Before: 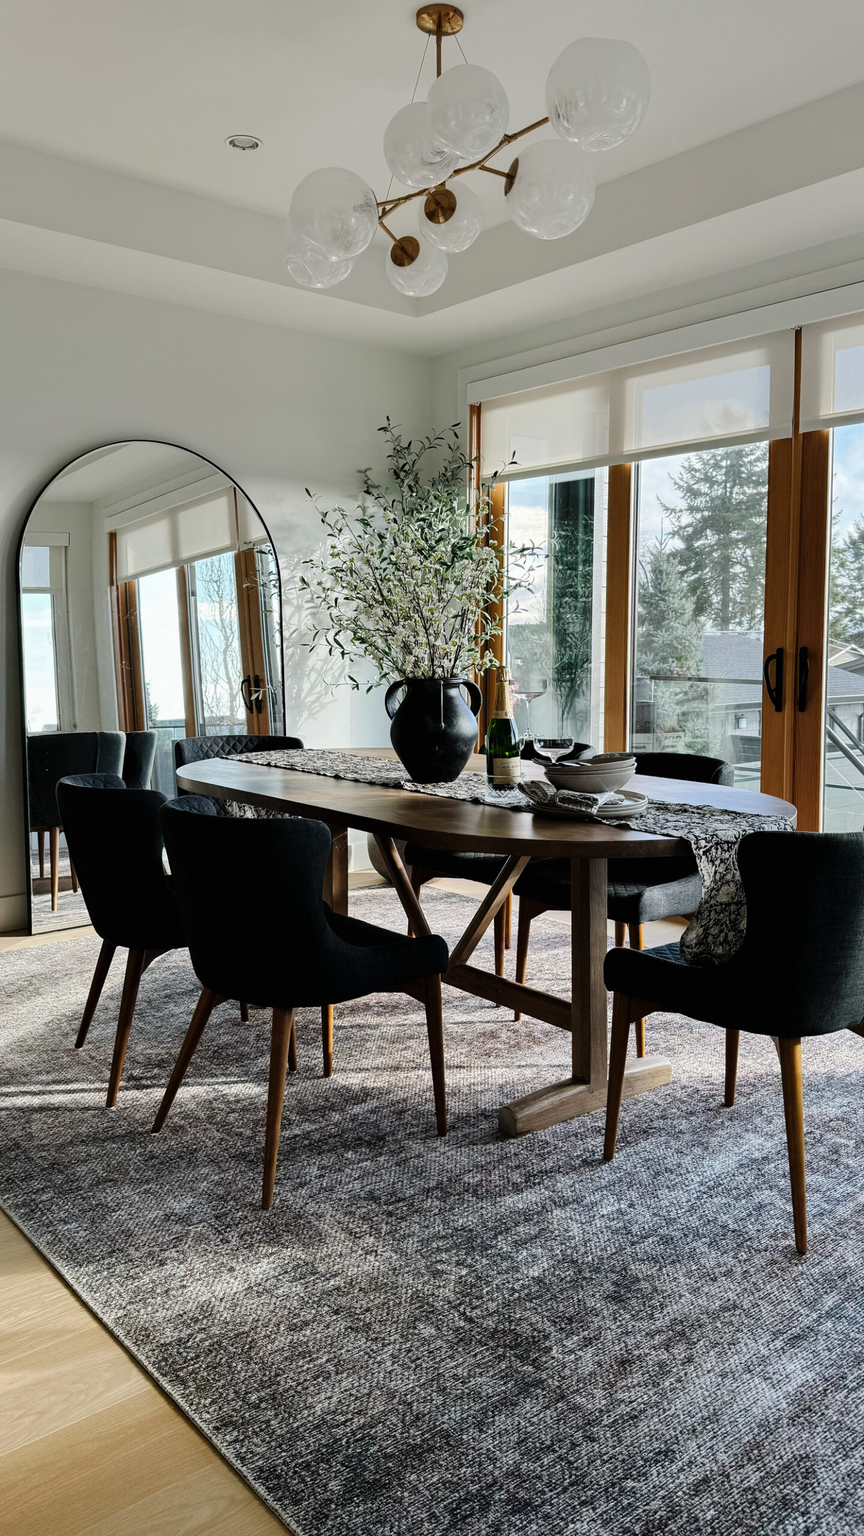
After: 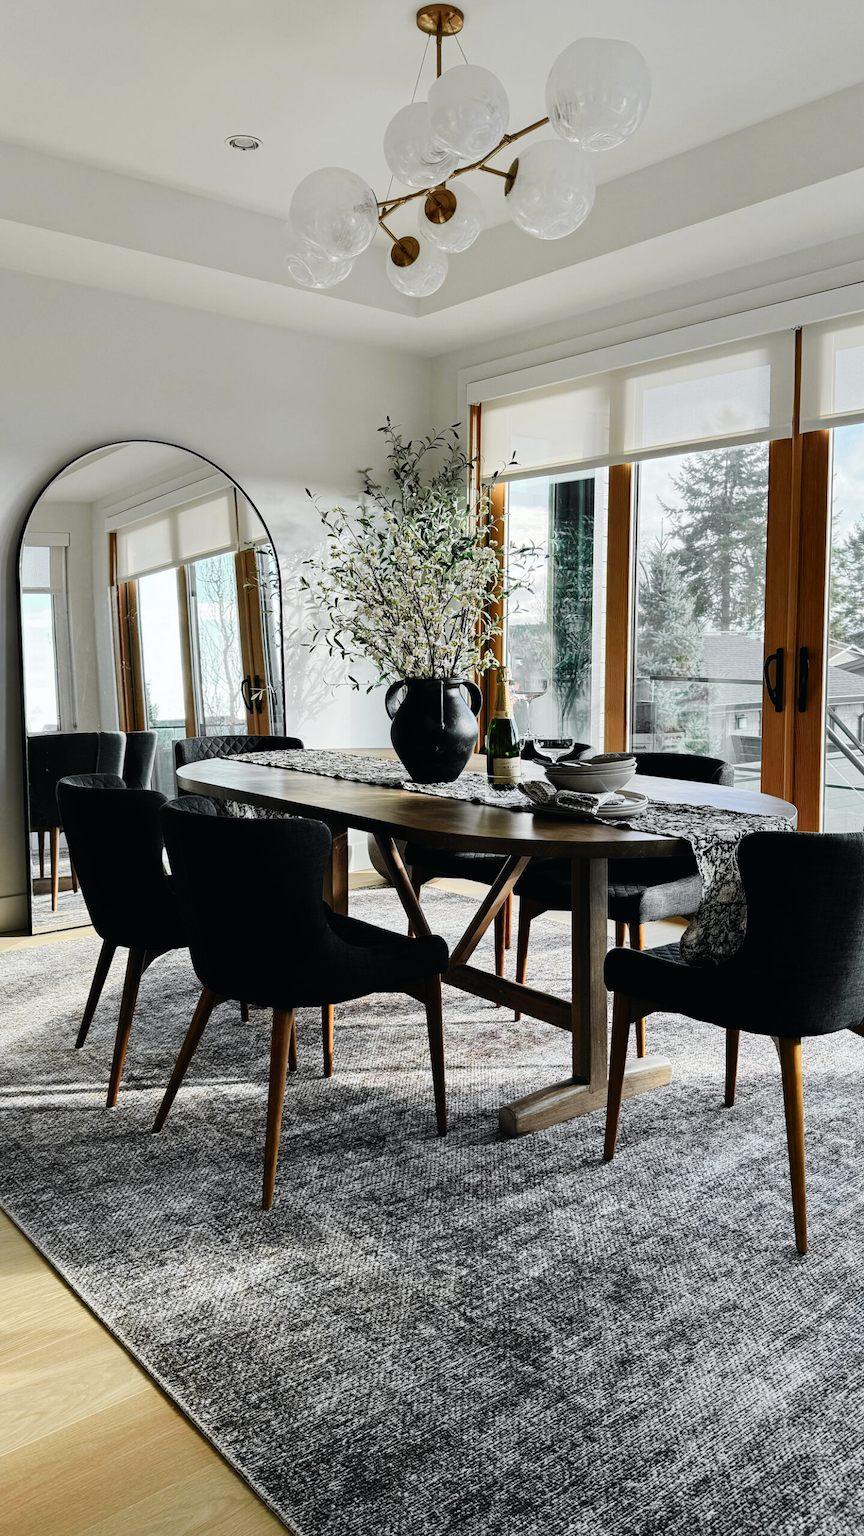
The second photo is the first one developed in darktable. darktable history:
tone curve: curves: ch0 [(0, 0.009) (0.037, 0.035) (0.131, 0.126) (0.275, 0.28) (0.476, 0.514) (0.617, 0.667) (0.704, 0.759) (0.813, 0.863) (0.911, 0.931) (0.997, 1)]; ch1 [(0, 0) (0.318, 0.271) (0.444, 0.438) (0.493, 0.496) (0.508, 0.5) (0.534, 0.535) (0.57, 0.582) (0.65, 0.664) (0.746, 0.764) (1, 1)]; ch2 [(0, 0) (0.246, 0.24) (0.36, 0.381) (0.415, 0.434) (0.476, 0.492) (0.502, 0.499) (0.522, 0.518) (0.533, 0.534) (0.586, 0.598) (0.634, 0.643) (0.706, 0.717) (0.853, 0.83) (1, 0.951)], color space Lab, independent channels, preserve colors none
